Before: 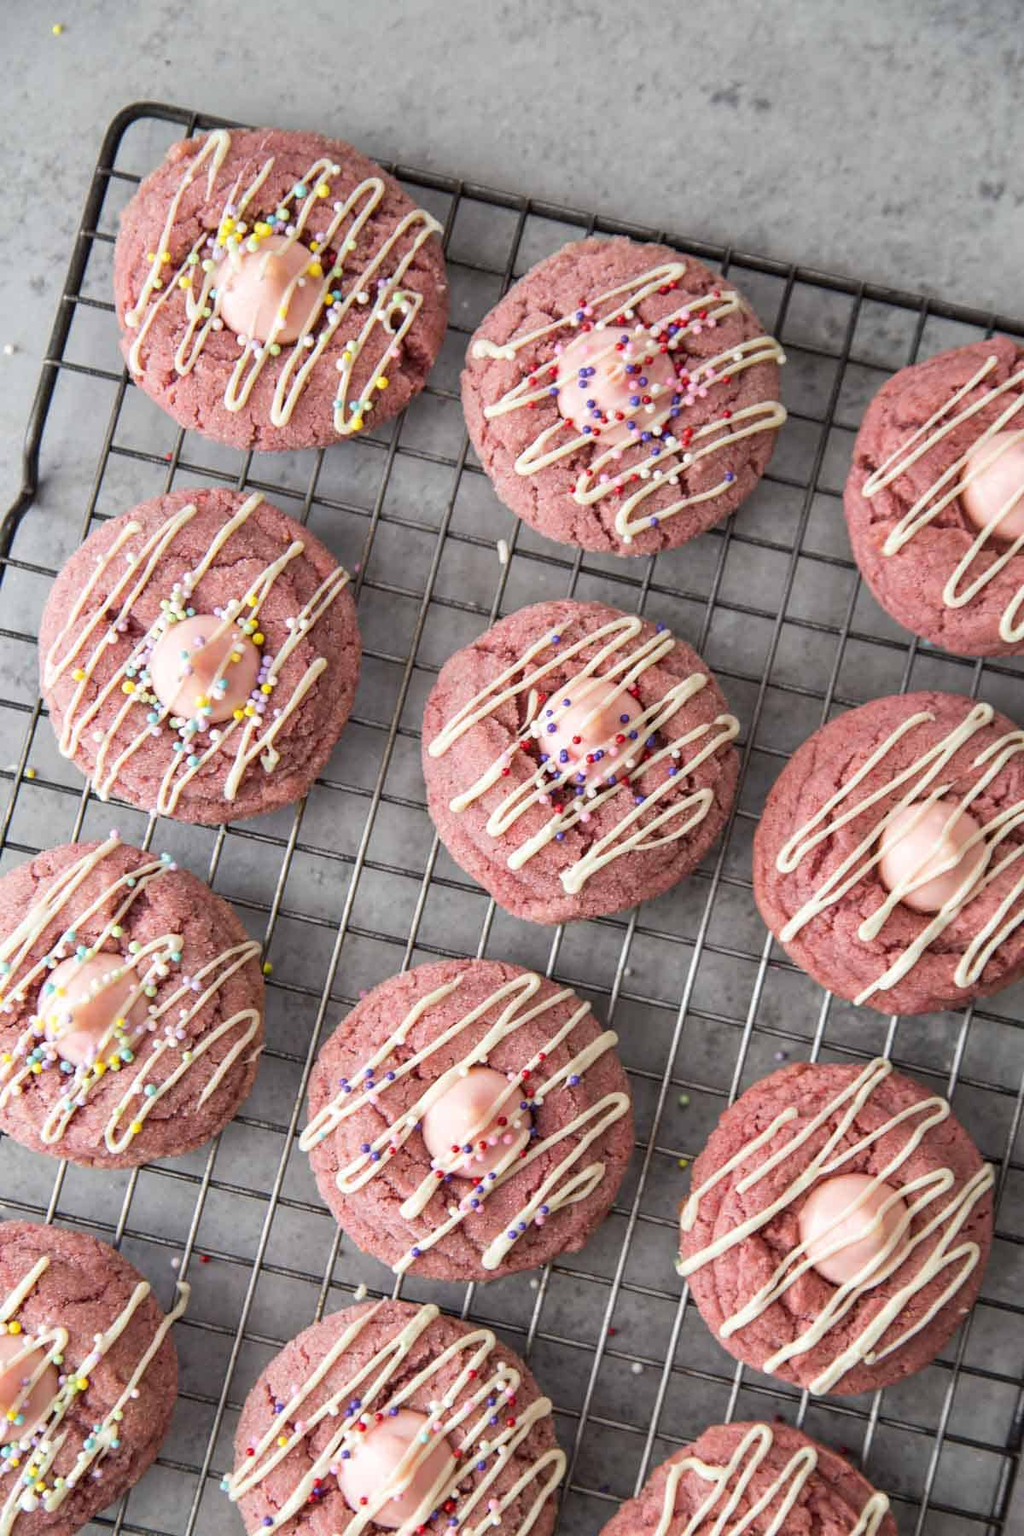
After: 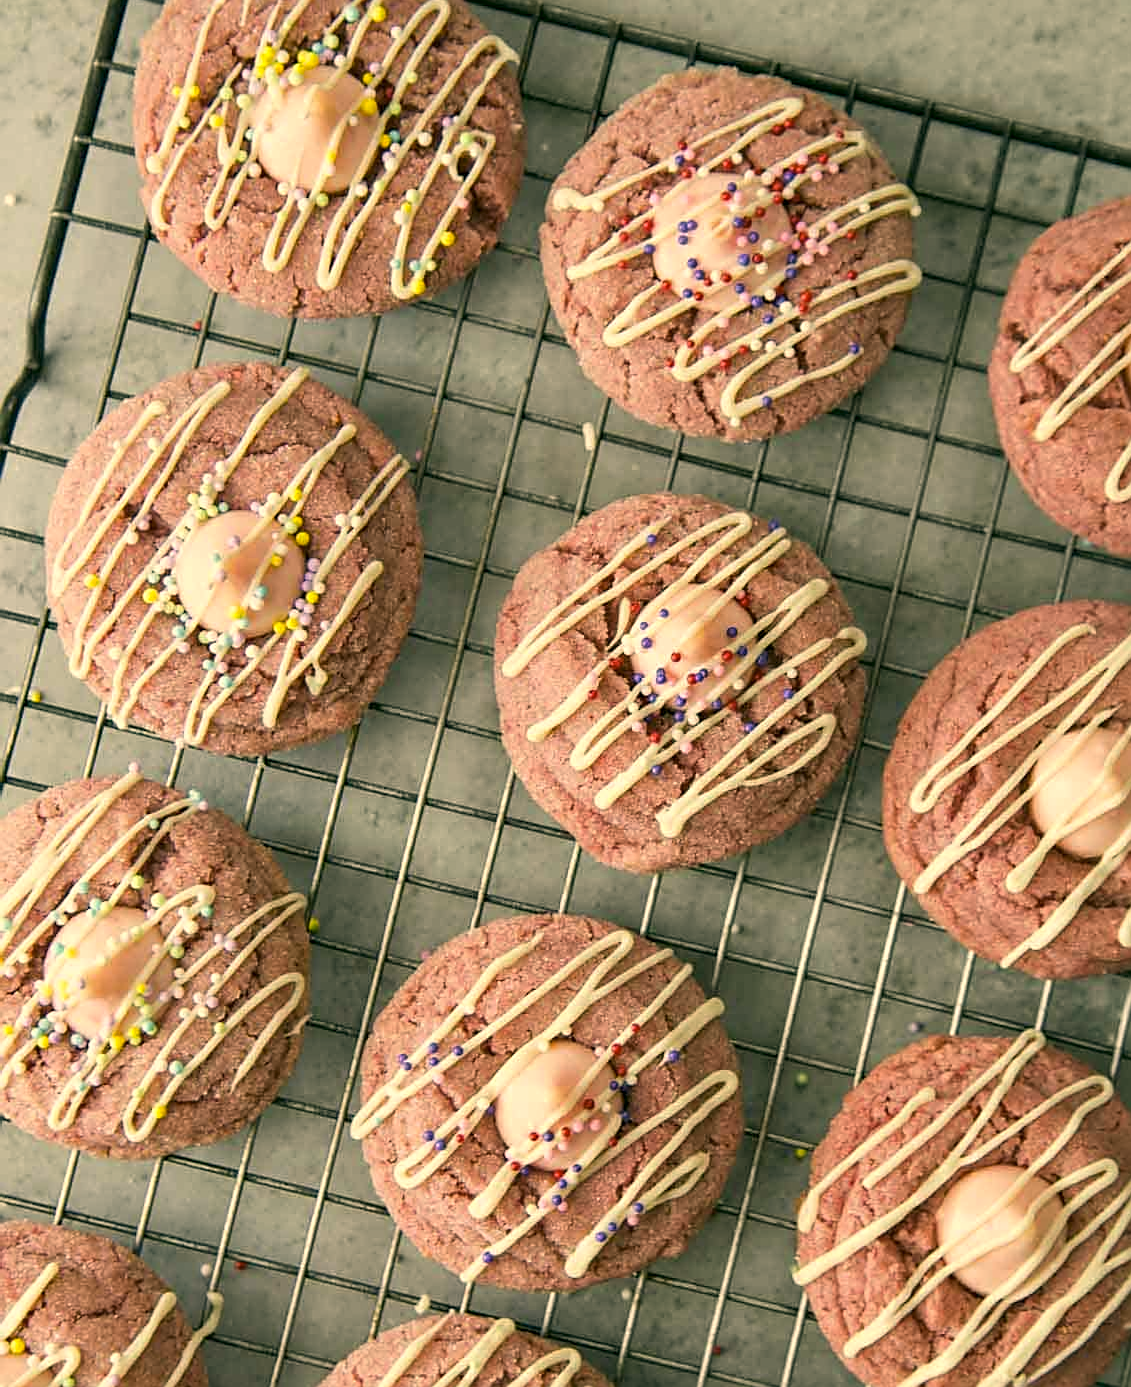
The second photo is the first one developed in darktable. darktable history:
crop and rotate: angle 0.03°, top 11.643%, right 5.651%, bottom 11.189%
sharpen: on, module defaults
color correction: highlights a* 5.3, highlights b* 24.26, shadows a* -15.58, shadows b* 4.02
